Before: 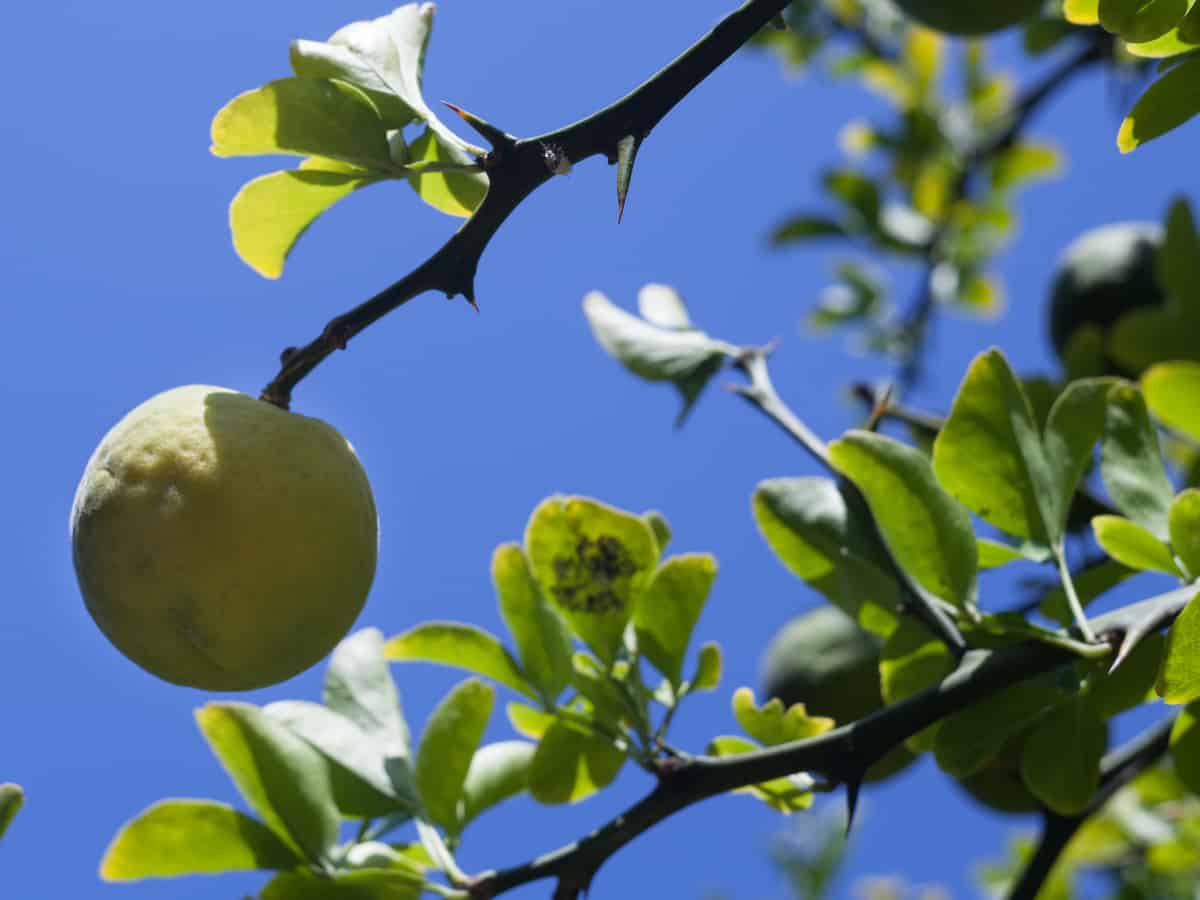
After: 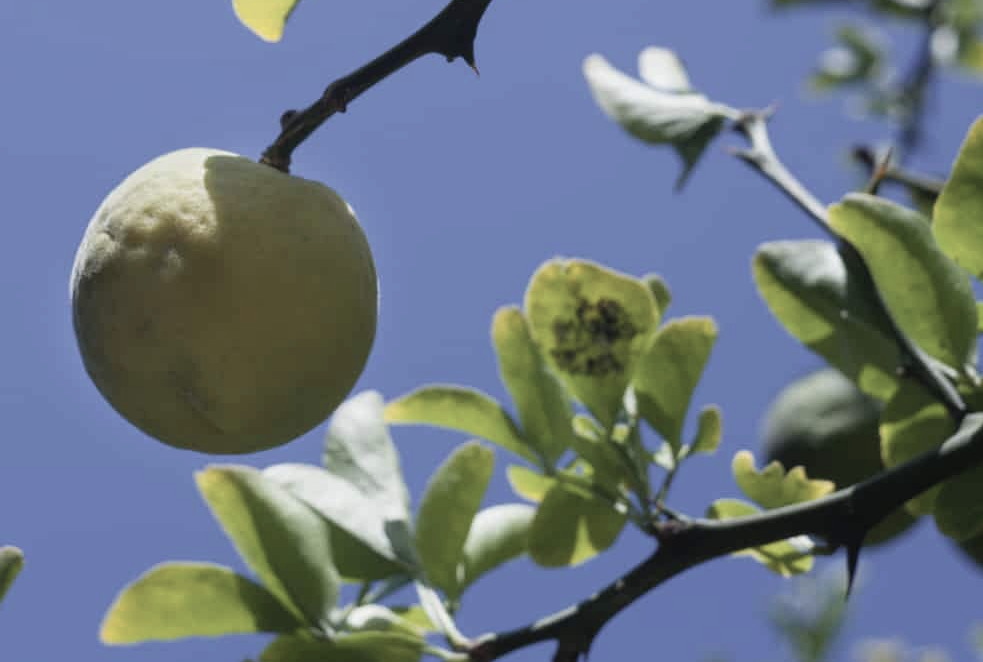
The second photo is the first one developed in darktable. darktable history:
contrast brightness saturation: contrast -0.041, saturation -0.405
crop: top 26.442%, right 18.004%
